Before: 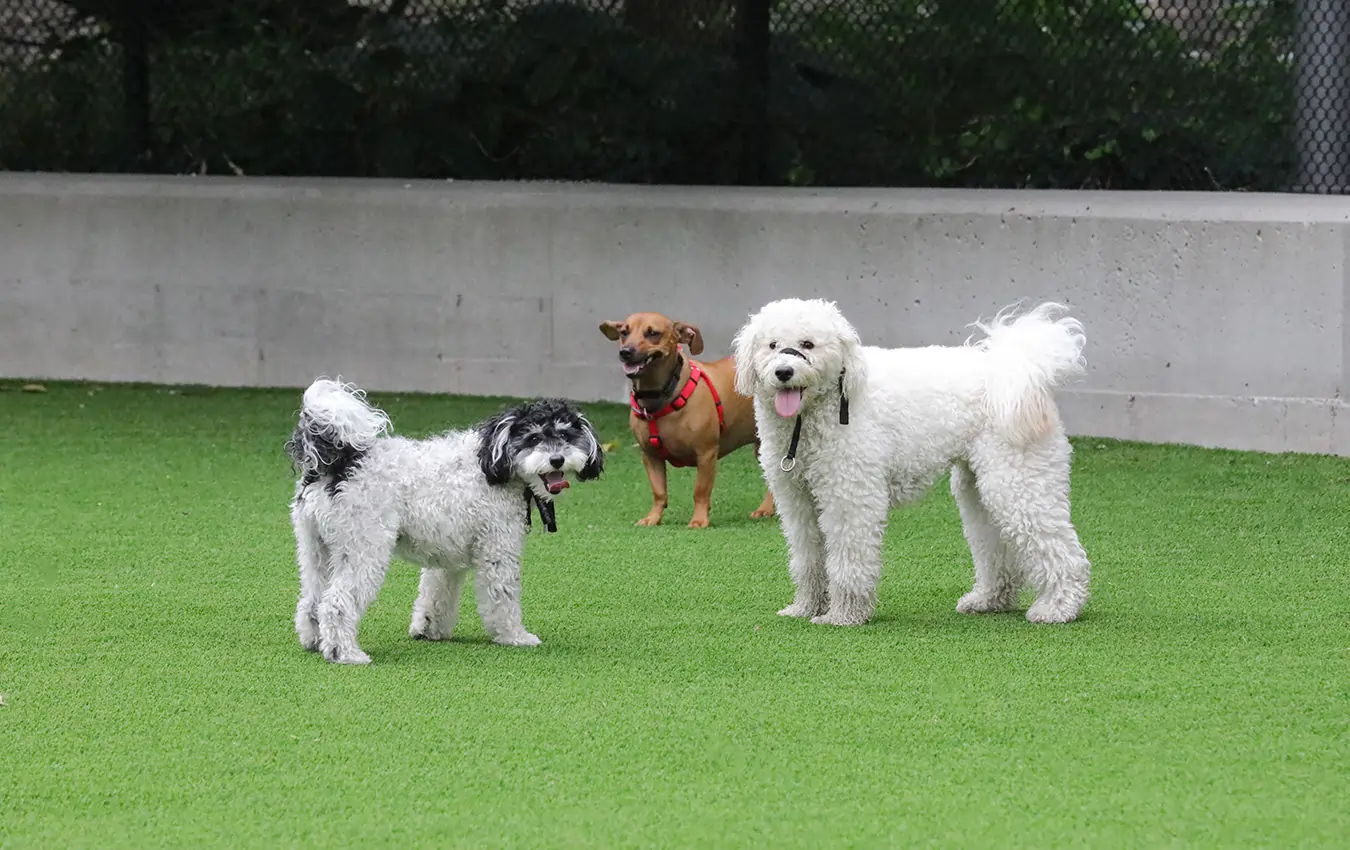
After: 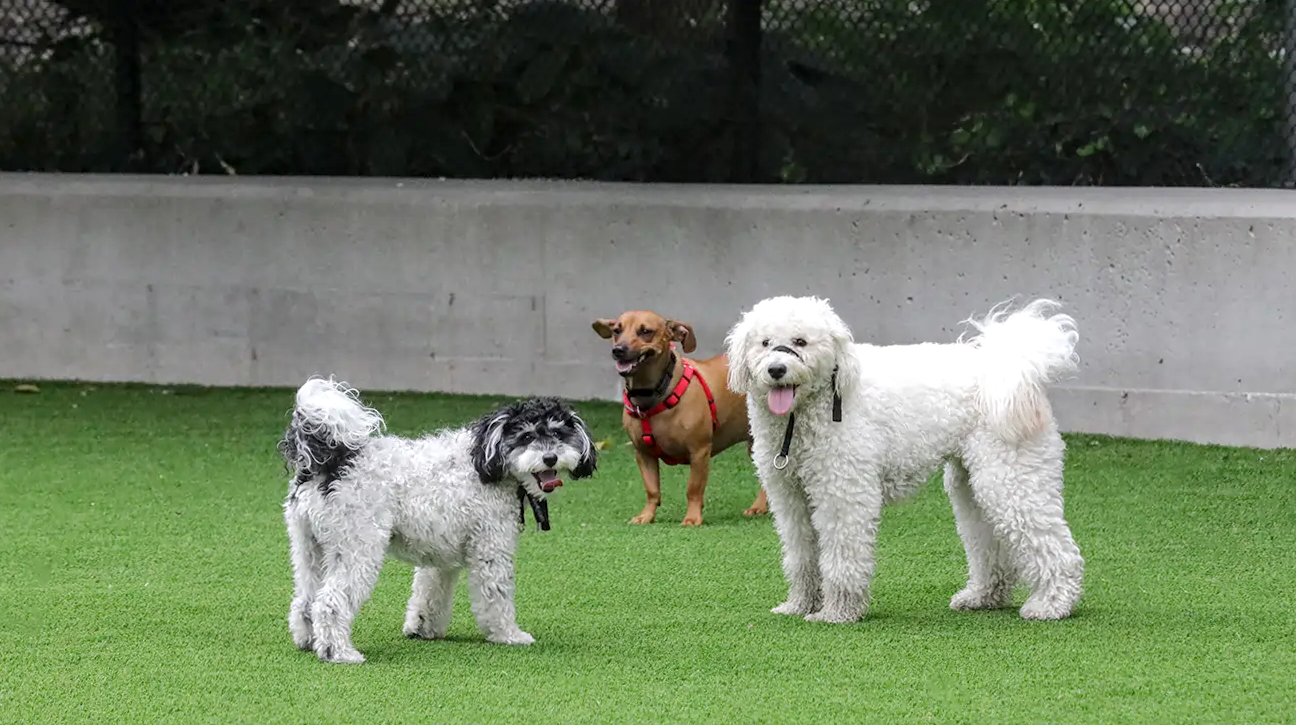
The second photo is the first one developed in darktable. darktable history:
crop and rotate: angle 0.2°, left 0.275%, right 3.127%, bottom 14.18%
local contrast: on, module defaults
